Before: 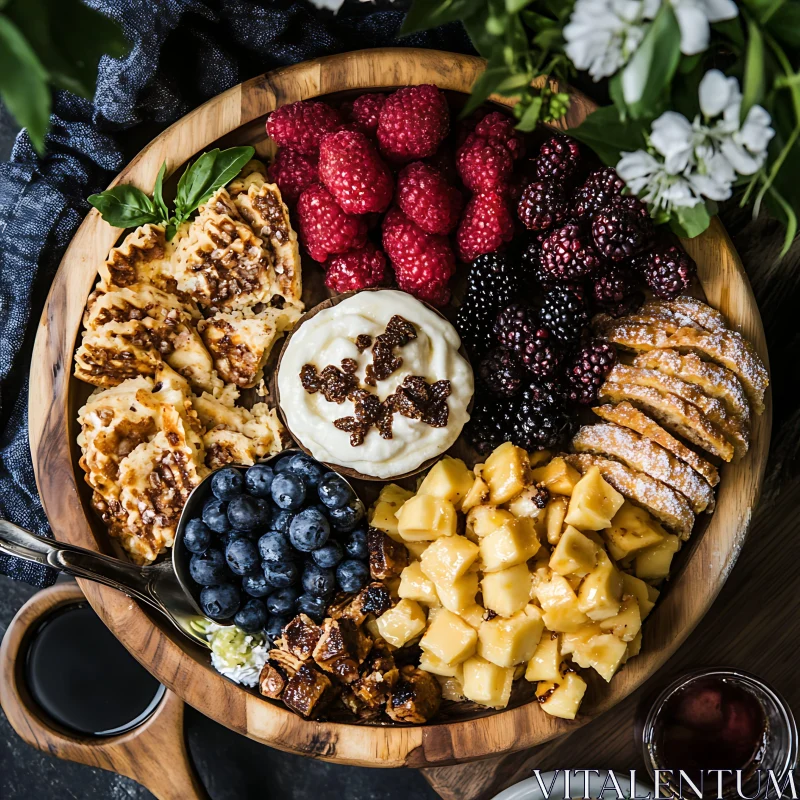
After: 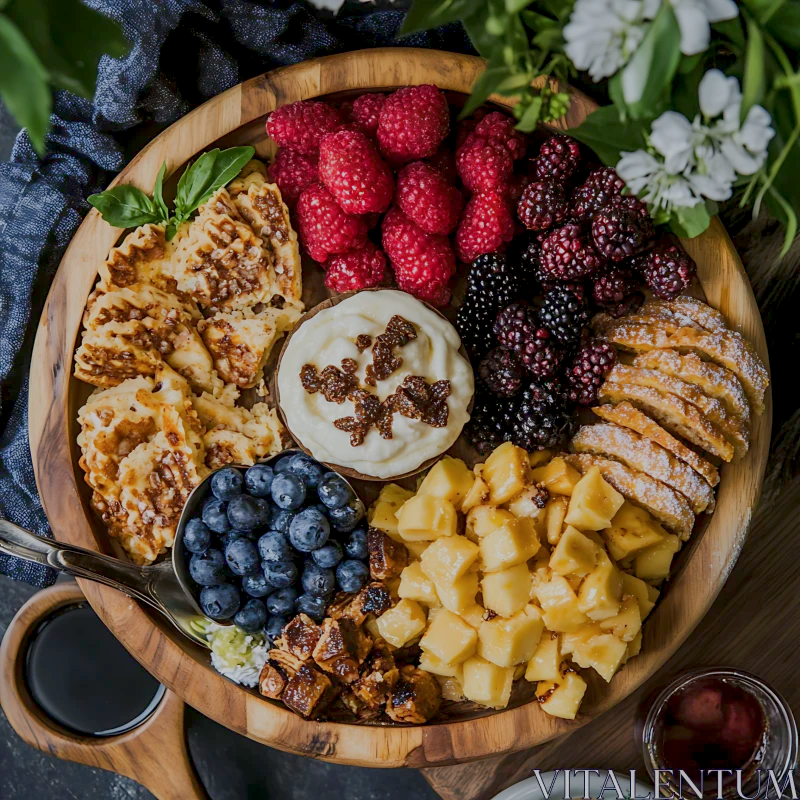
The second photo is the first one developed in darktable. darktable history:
color balance rgb: contrast -30%
exposure: black level correction 0.002, exposure -0.1 EV, compensate highlight preservation false
